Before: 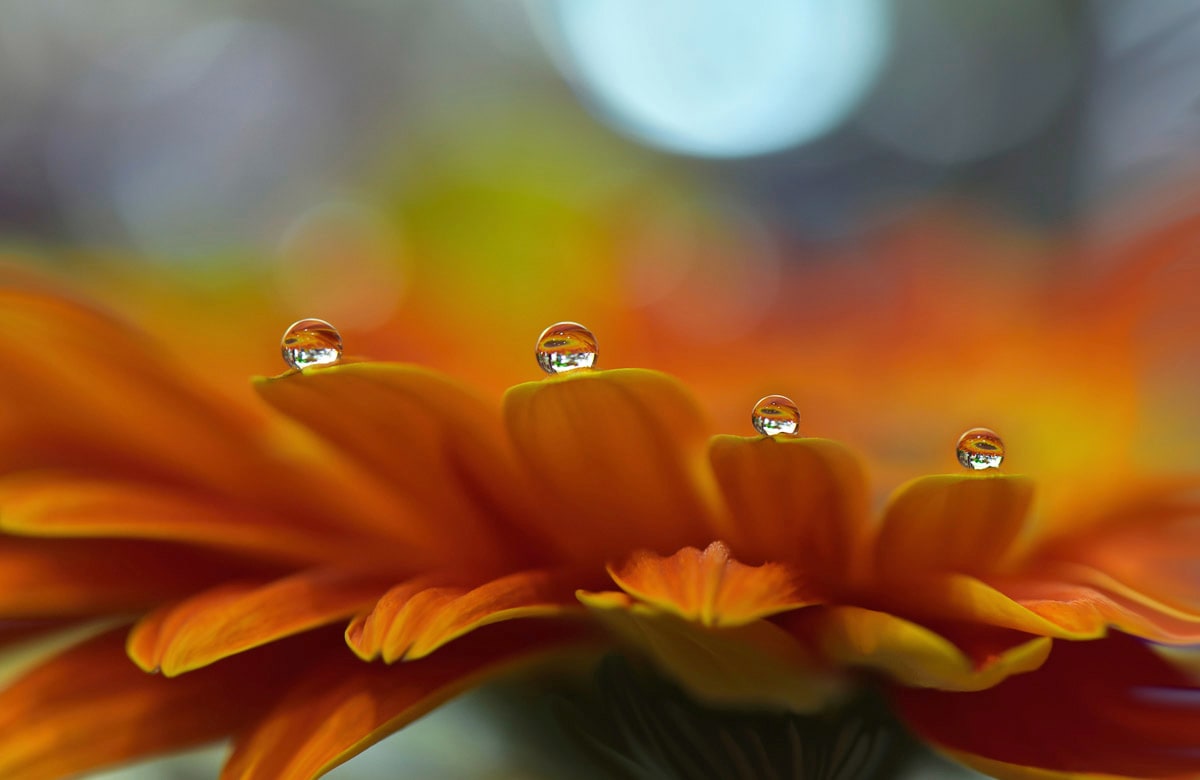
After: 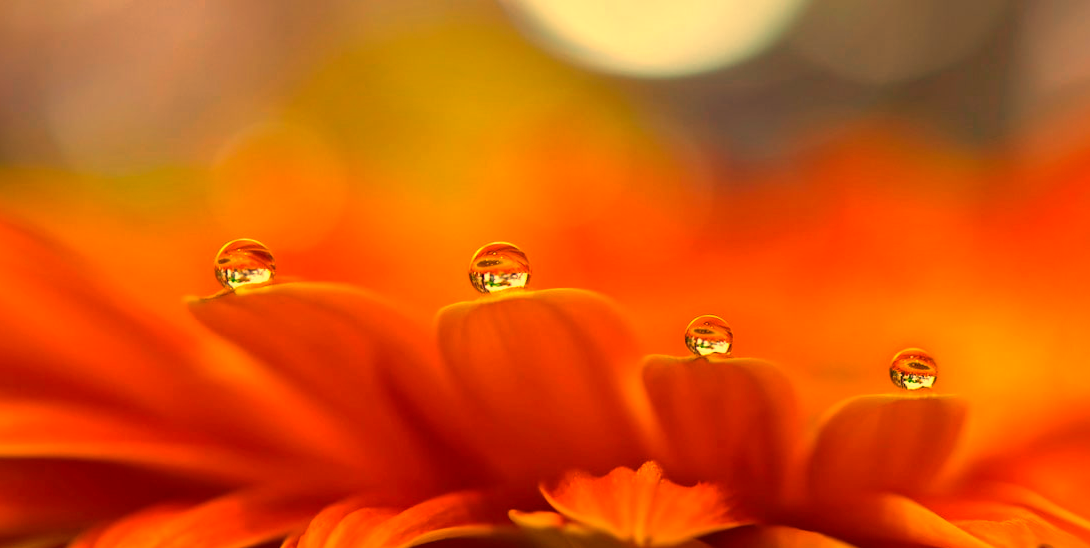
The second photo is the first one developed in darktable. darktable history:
white balance: red 1.467, blue 0.684
crop: left 5.596%, top 10.314%, right 3.534%, bottom 19.395%
color balance rgb: perceptual saturation grading › global saturation 20%, global vibrance 20%
